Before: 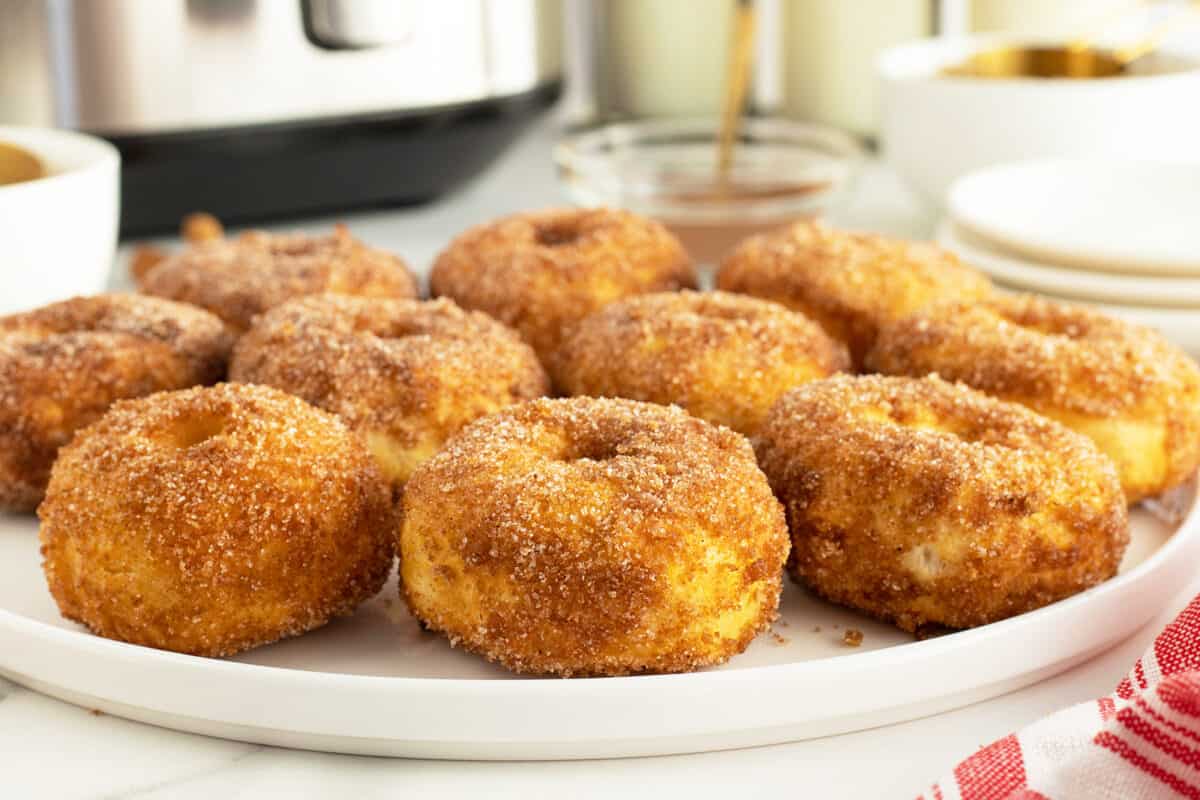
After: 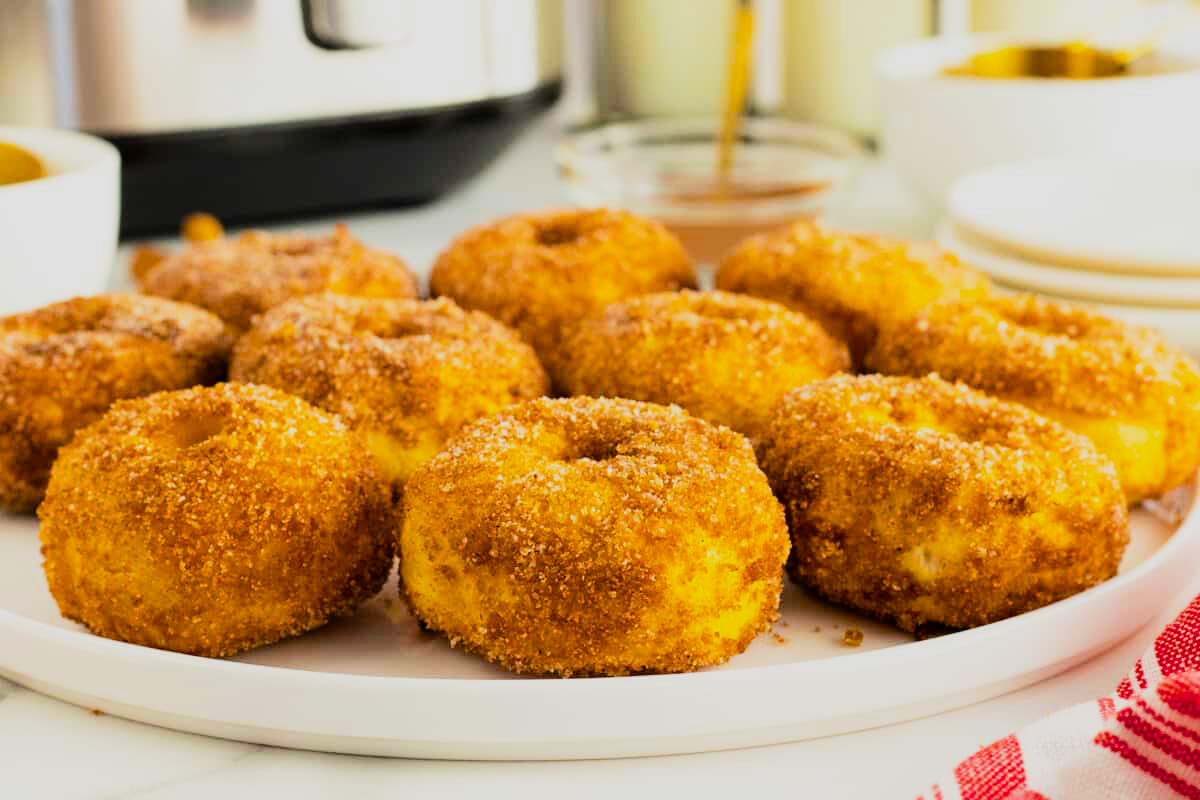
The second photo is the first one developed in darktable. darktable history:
filmic rgb: black relative exposure -7.5 EV, white relative exposure 5 EV, hardness 3.31, contrast 1.3, contrast in shadows safe
color balance rgb: linear chroma grading › global chroma 15%, perceptual saturation grading › global saturation 30%
